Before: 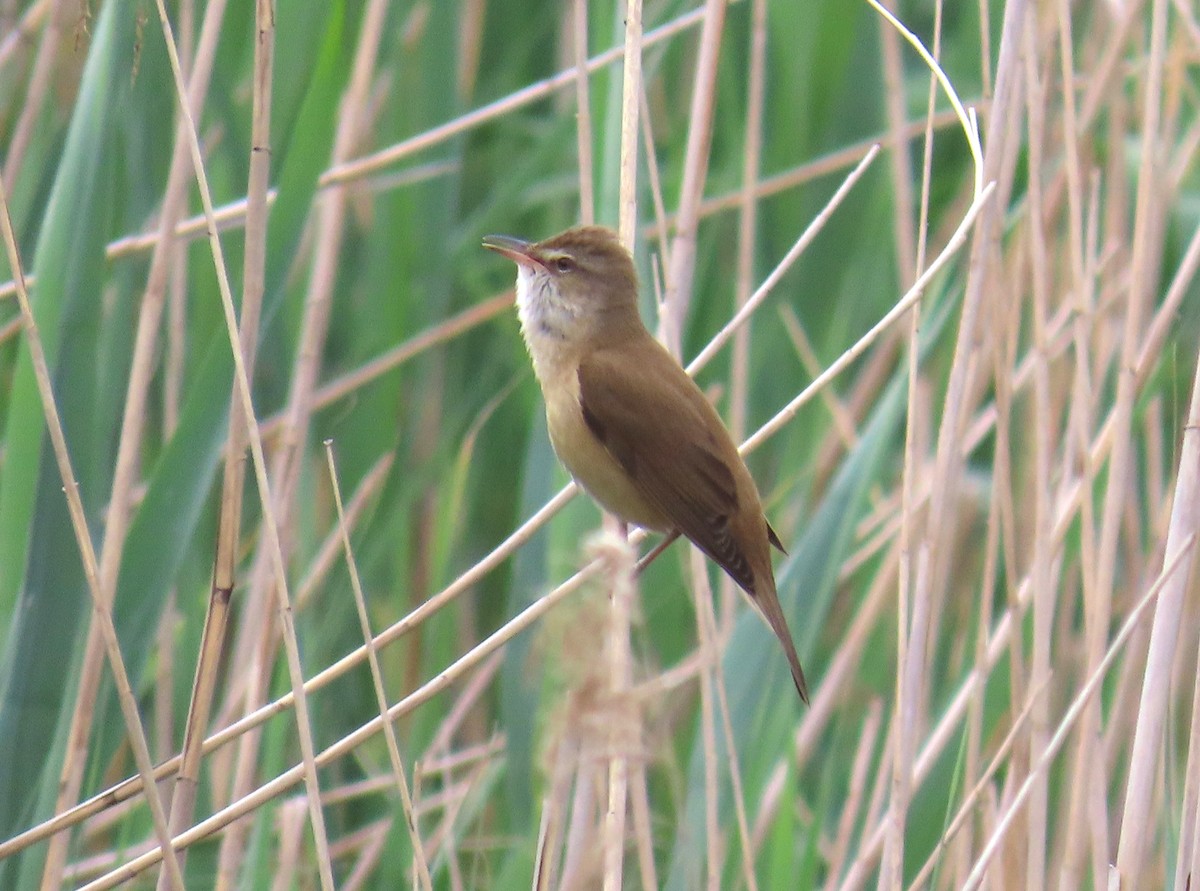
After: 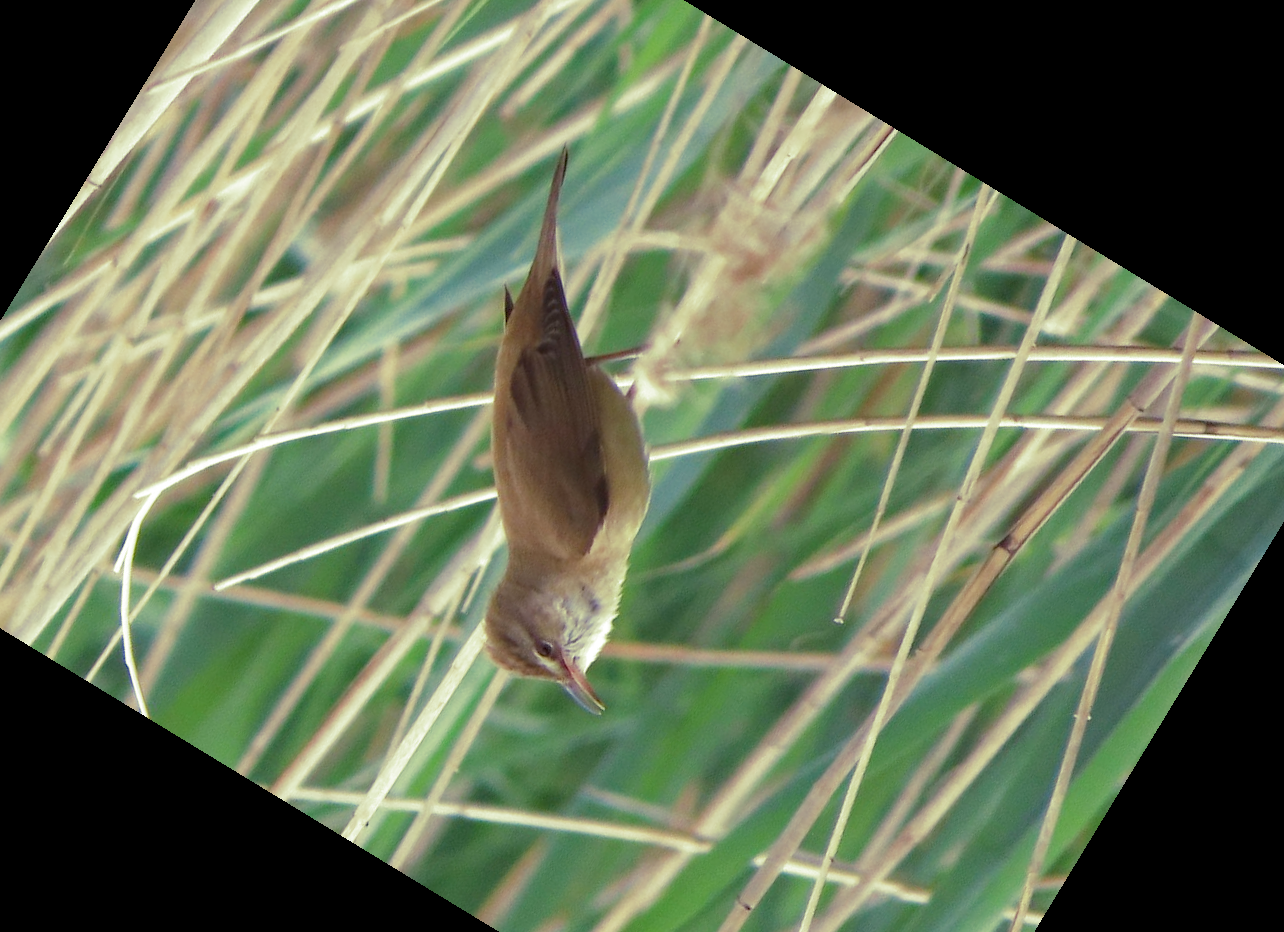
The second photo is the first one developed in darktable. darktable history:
crop and rotate: angle 148.68°, left 9.111%, top 15.603%, right 4.588%, bottom 17.041%
split-toning: shadows › hue 290.82°, shadows › saturation 0.34, highlights › saturation 0.38, balance 0, compress 50%
haze removal: on, module defaults
